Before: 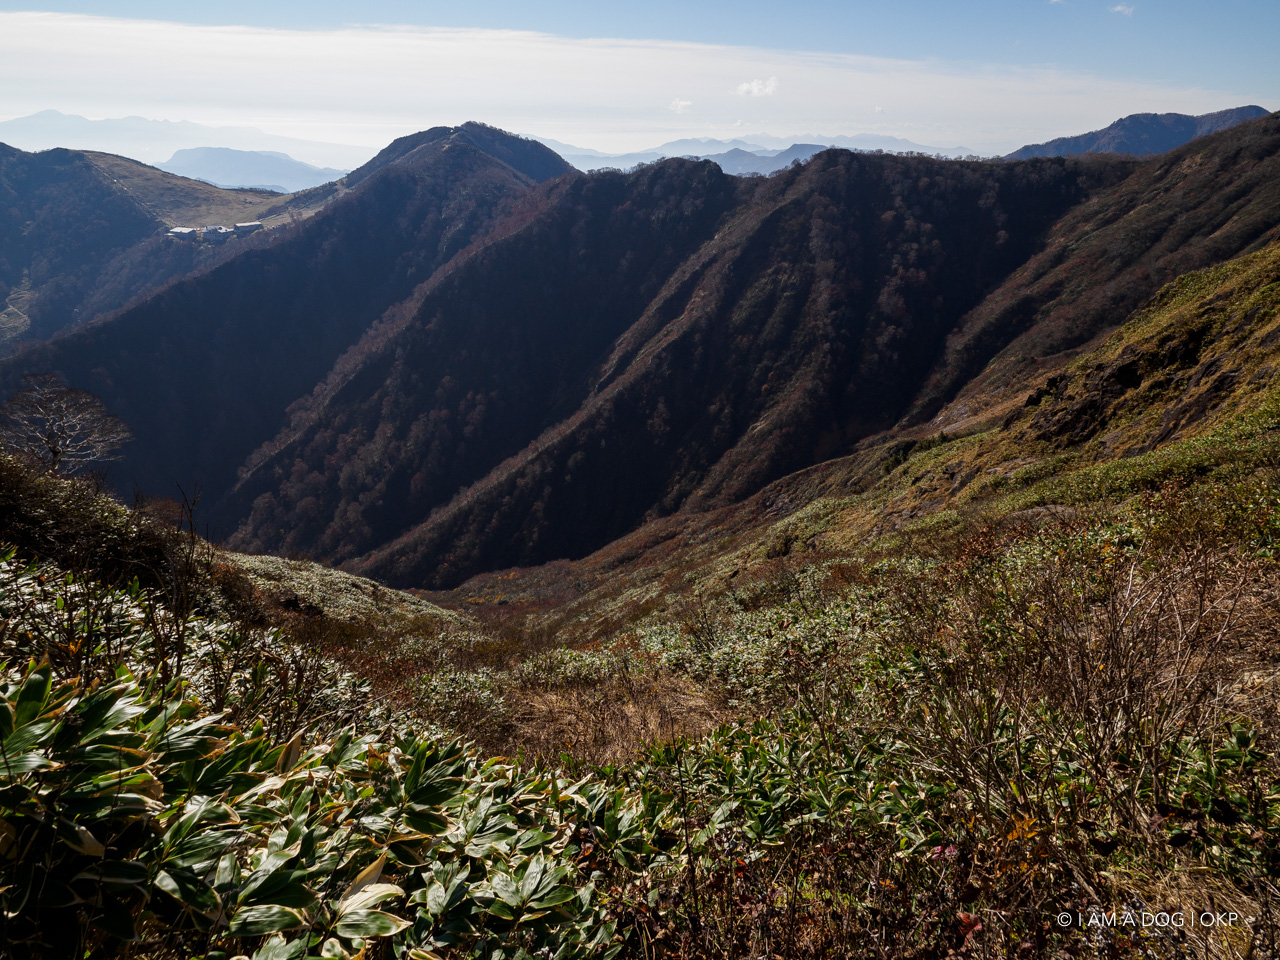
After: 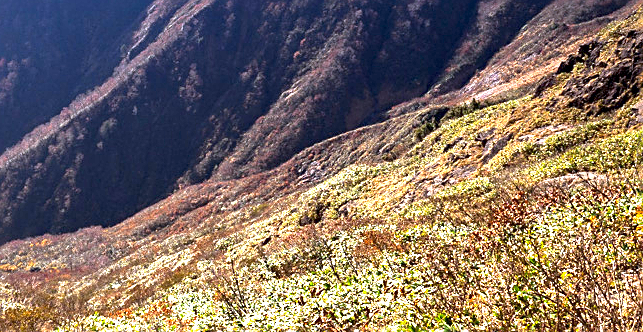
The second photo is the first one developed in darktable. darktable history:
contrast brightness saturation: saturation -0.05
sharpen: on, module defaults
exposure: black level correction 0.001, exposure 1.719 EV, compensate exposure bias true, compensate highlight preservation false
graduated density: hue 238.83°, saturation 50%
vibrance: vibrance 78%
crop: left 36.607%, top 34.735%, right 13.146%, bottom 30.611%
local contrast: mode bilateral grid, contrast 20, coarseness 50, detail 120%, midtone range 0.2
